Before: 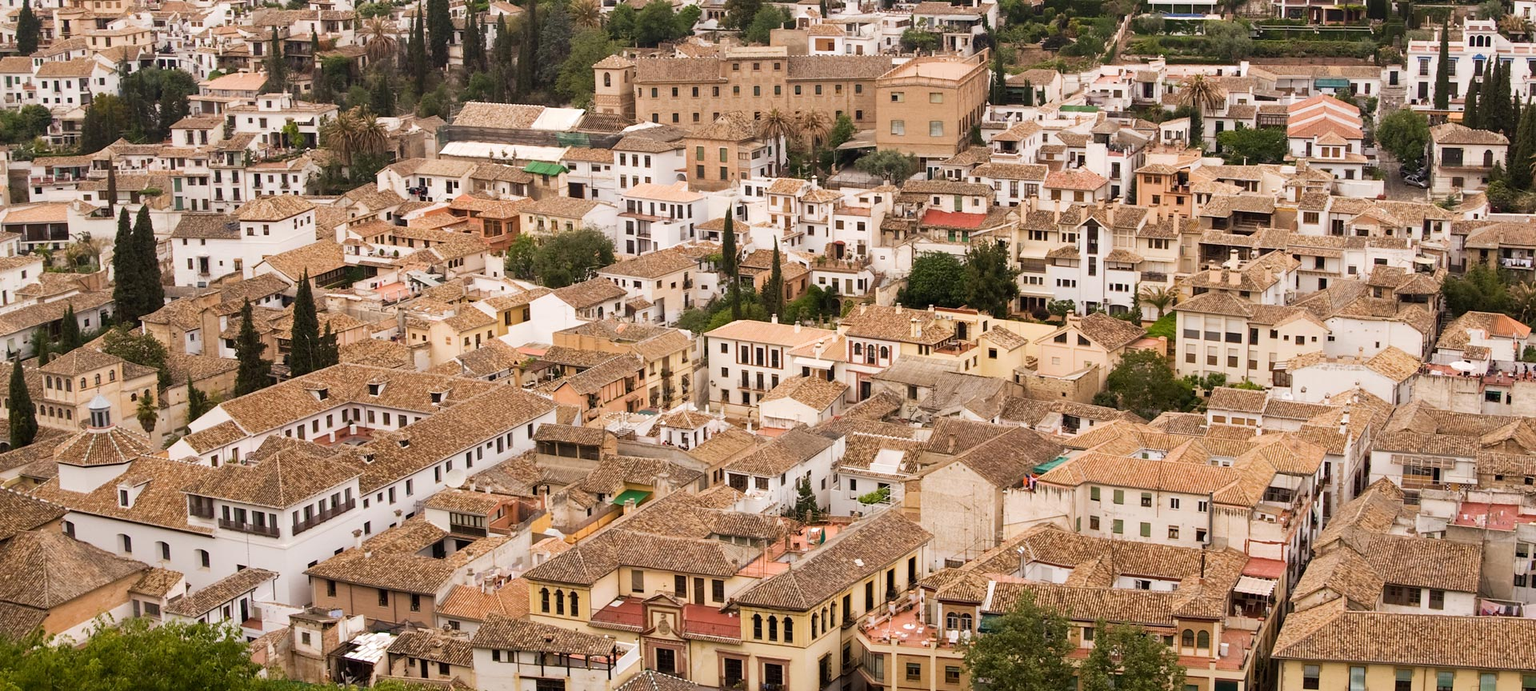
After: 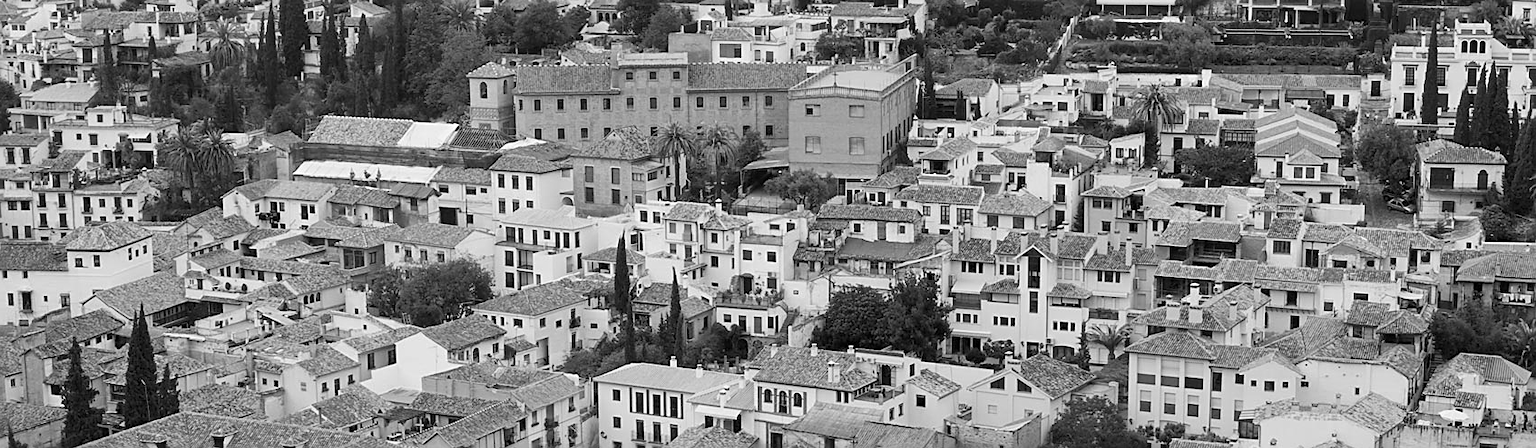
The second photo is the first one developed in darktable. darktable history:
monochrome: on, module defaults
exposure: exposure -0.153 EV, compensate highlight preservation false
sharpen: on, module defaults
crop and rotate: left 11.812%, bottom 42.776%
